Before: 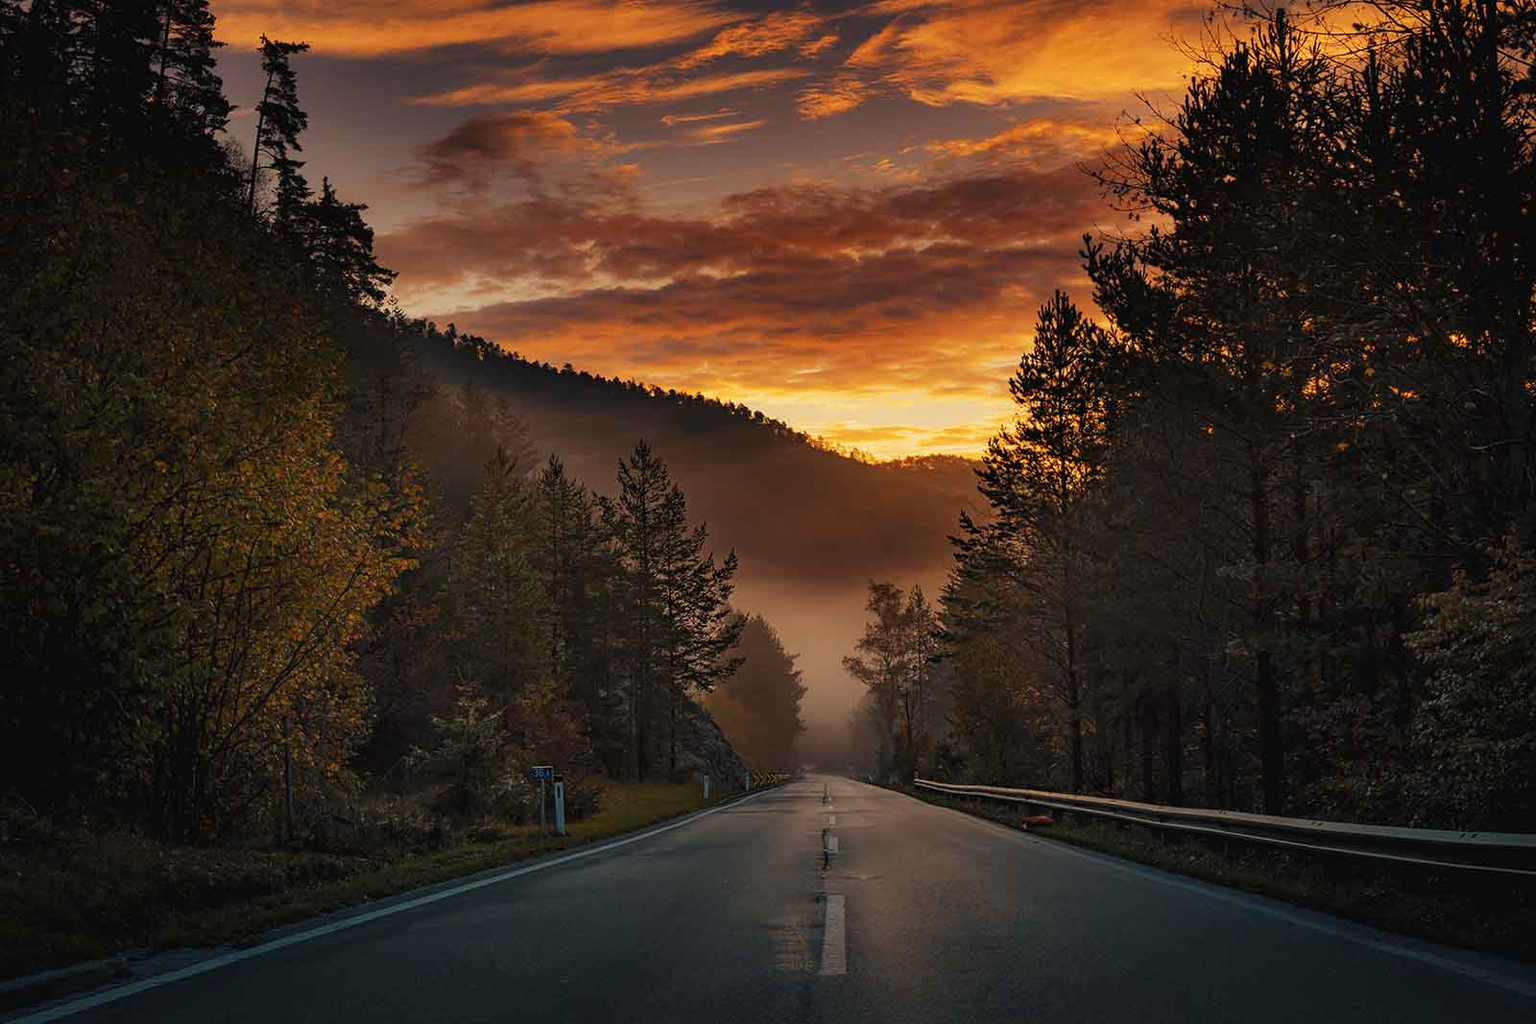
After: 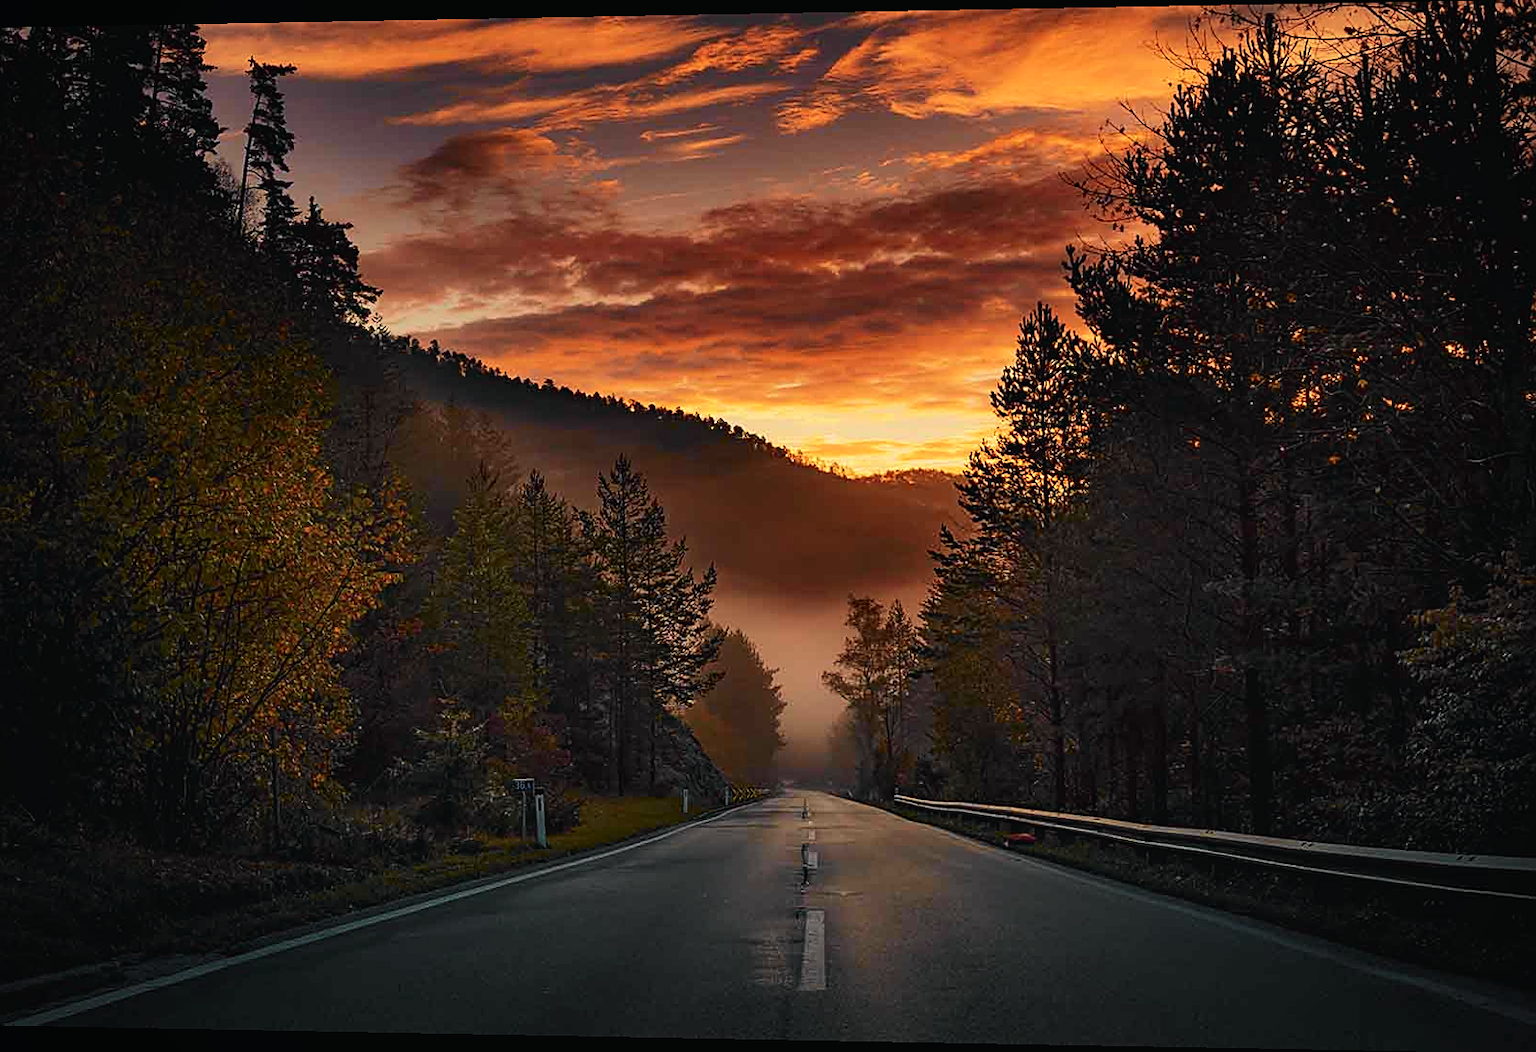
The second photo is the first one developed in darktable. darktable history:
vignetting: fall-off radius 81.94%
rotate and perspective: lens shift (horizontal) -0.055, automatic cropping off
tone curve: curves: ch0 [(0, 0.015) (0.037, 0.032) (0.131, 0.113) (0.275, 0.26) (0.497, 0.531) (0.617, 0.663) (0.704, 0.748) (0.813, 0.842) (0.911, 0.931) (0.997, 1)]; ch1 [(0, 0) (0.301, 0.3) (0.444, 0.438) (0.493, 0.494) (0.501, 0.499) (0.534, 0.543) (0.582, 0.605) (0.658, 0.687) (0.746, 0.79) (1, 1)]; ch2 [(0, 0) (0.246, 0.234) (0.36, 0.356) (0.415, 0.426) (0.476, 0.492) (0.502, 0.499) (0.525, 0.513) (0.533, 0.534) (0.586, 0.598) (0.634, 0.643) (0.706, 0.717) (0.853, 0.83) (1, 0.951)], color space Lab, independent channels, preserve colors none
sharpen: on, module defaults
